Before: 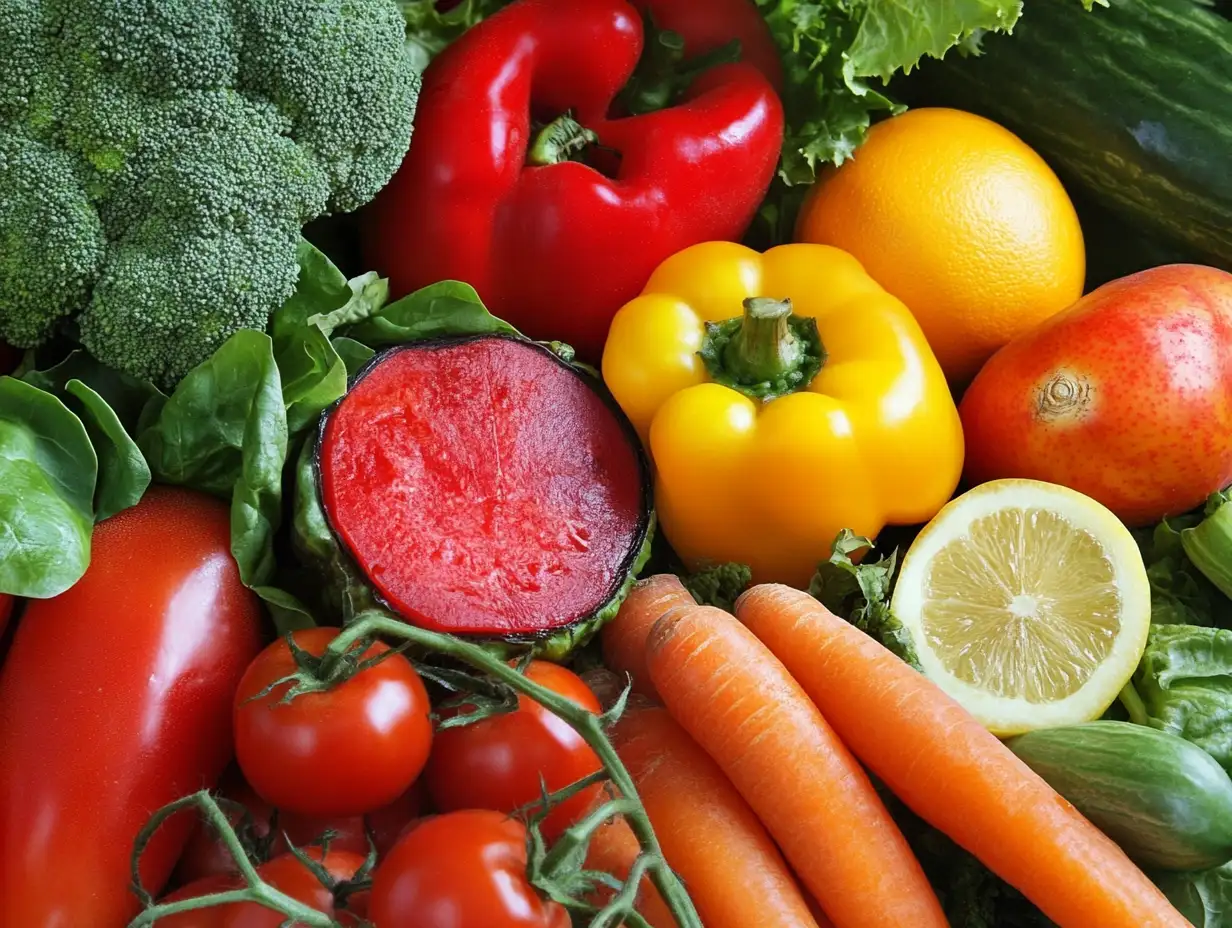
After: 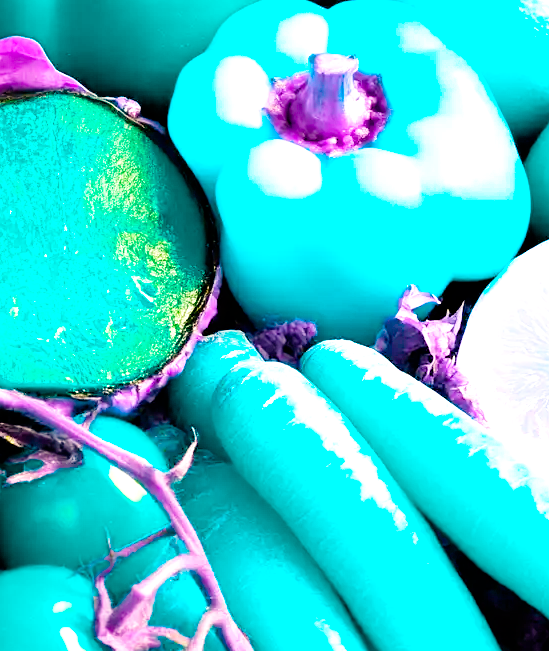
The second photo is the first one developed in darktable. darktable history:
filmic rgb: black relative exposure -7.71 EV, white relative exposure 4.46 EV, threshold 5.97 EV, hardness 3.76, latitude 49.35%, contrast 1.101, add noise in highlights 0, preserve chrominance no, color science v3 (2019), use custom middle-gray values true, contrast in highlights soft, enable highlight reconstruction true
exposure: black level correction 0, exposure 1.199 EV, compensate highlight preservation false
tone equalizer: -8 EV -0.788 EV, -7 EV -0.679 EV, -6 EV -0.619 EV, -5 EV -0.36 EV, -3 EV 0.372 EV, -2 EV 0.6 EV, -1 EV 0.699 EV, +0 EV 0.744 EV
crop: left 35.244%, top 26.374%, right 20.164%, bottom 3.372%
color calibration: x 0.37, y 0.382, temperature 4316.28 K
color balance rgb: highlights gain › chroma 1.657%, highlights gain › hue 55.67°, linear chroma grading › global chroma 9.146%, perceptual saturation grading › global saturation 30.952%, hue shift 177.55°, global vibrance 49.492%, contrast 0.199%
